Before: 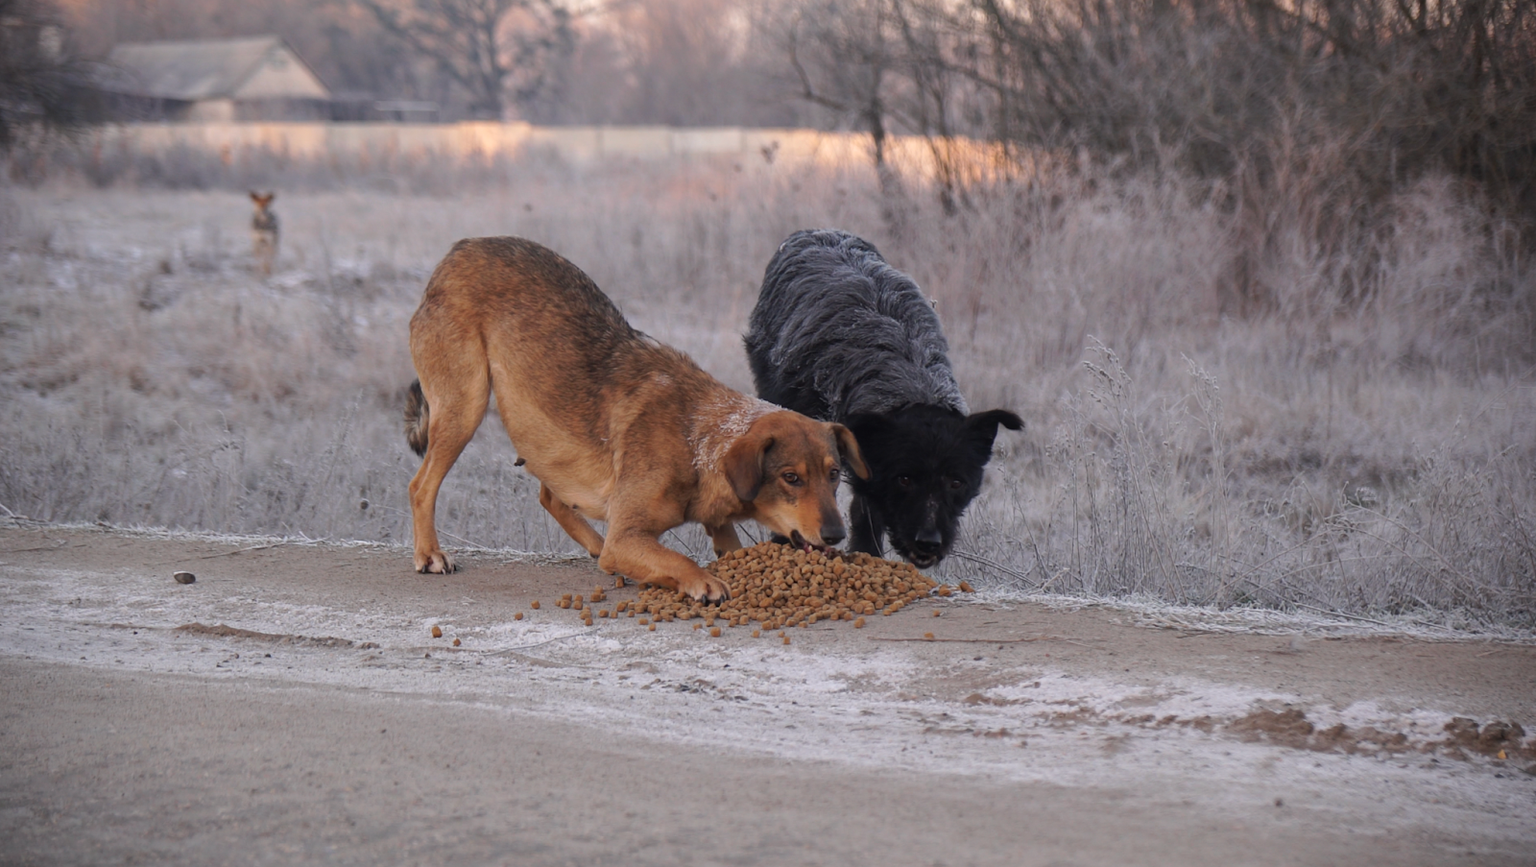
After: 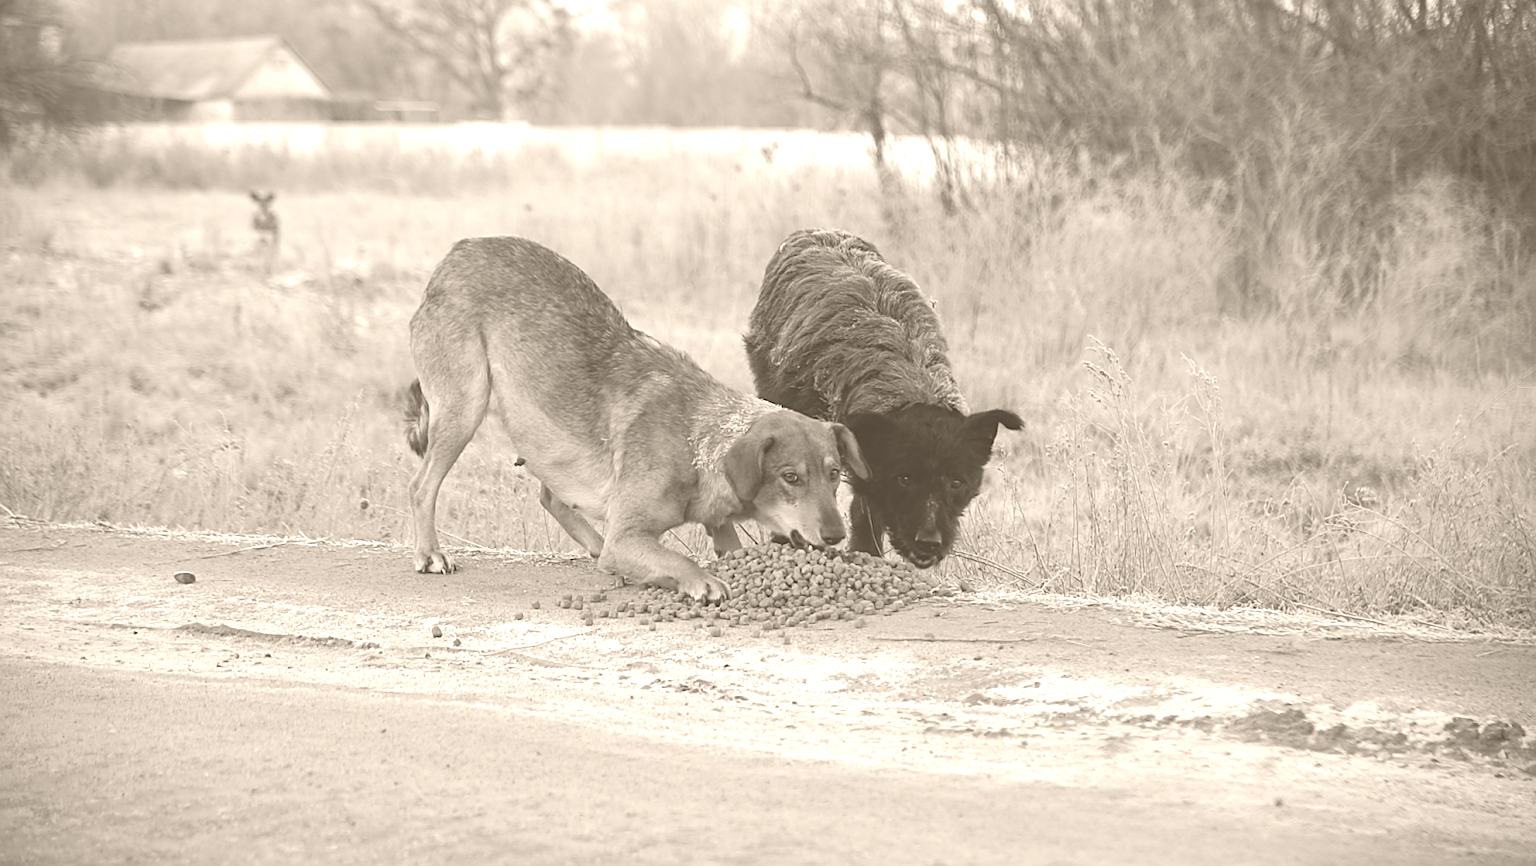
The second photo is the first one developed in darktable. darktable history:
colorize: hue 34.49°, saturation 35.33%, source mix 100%, version 1
sharpen: on, module defaults
